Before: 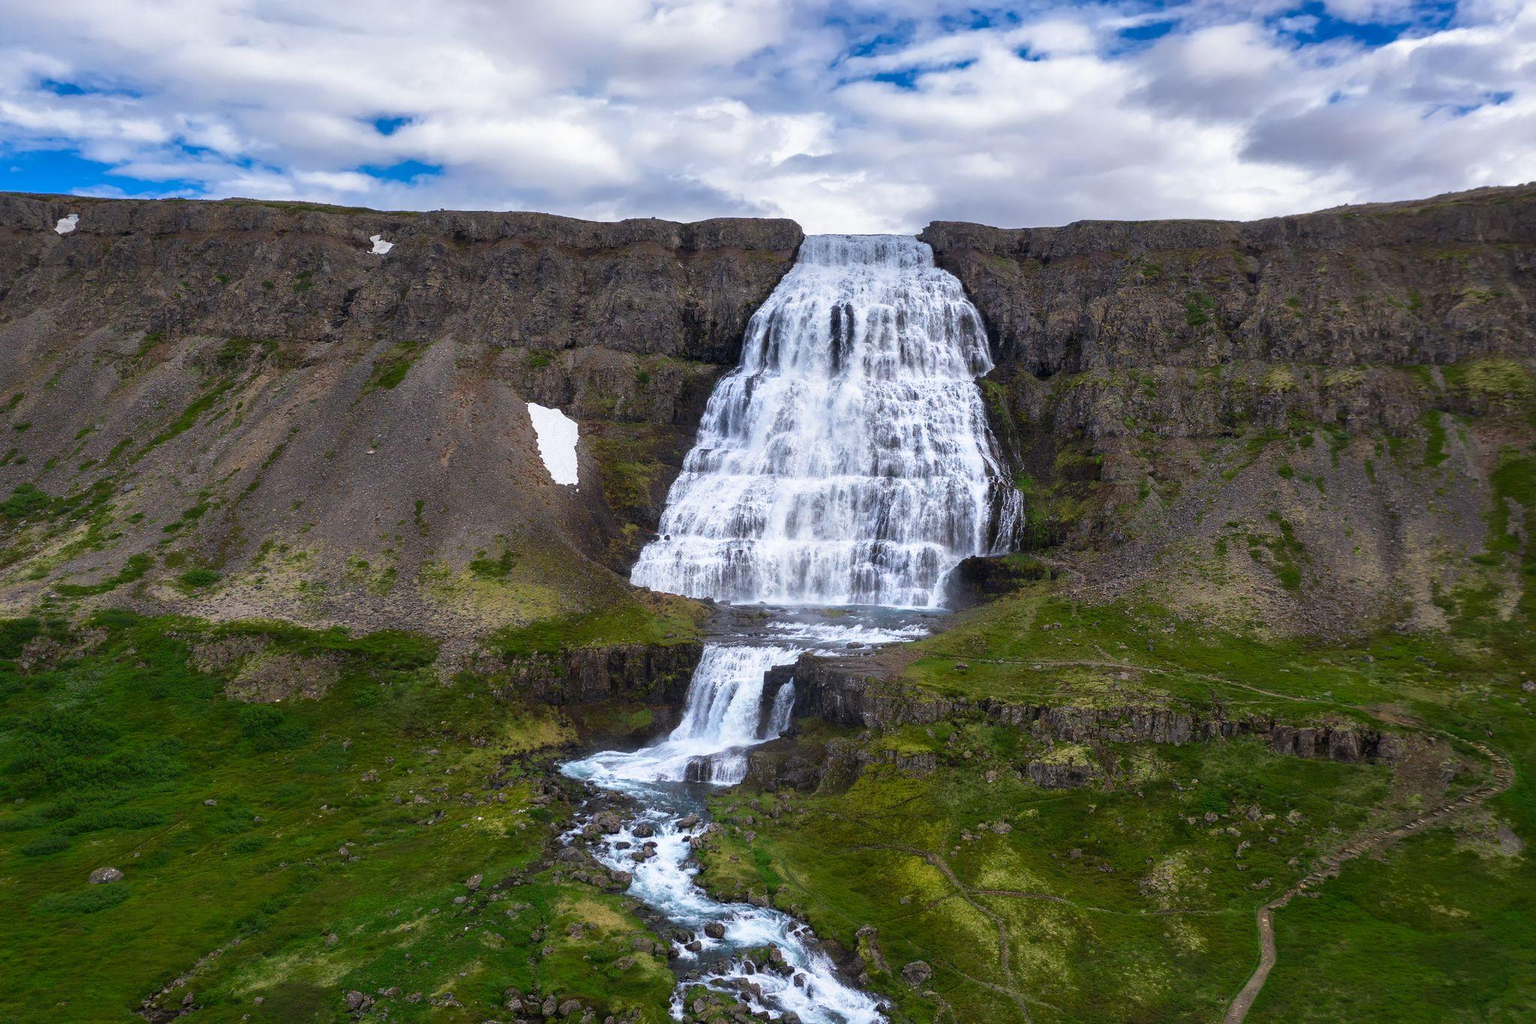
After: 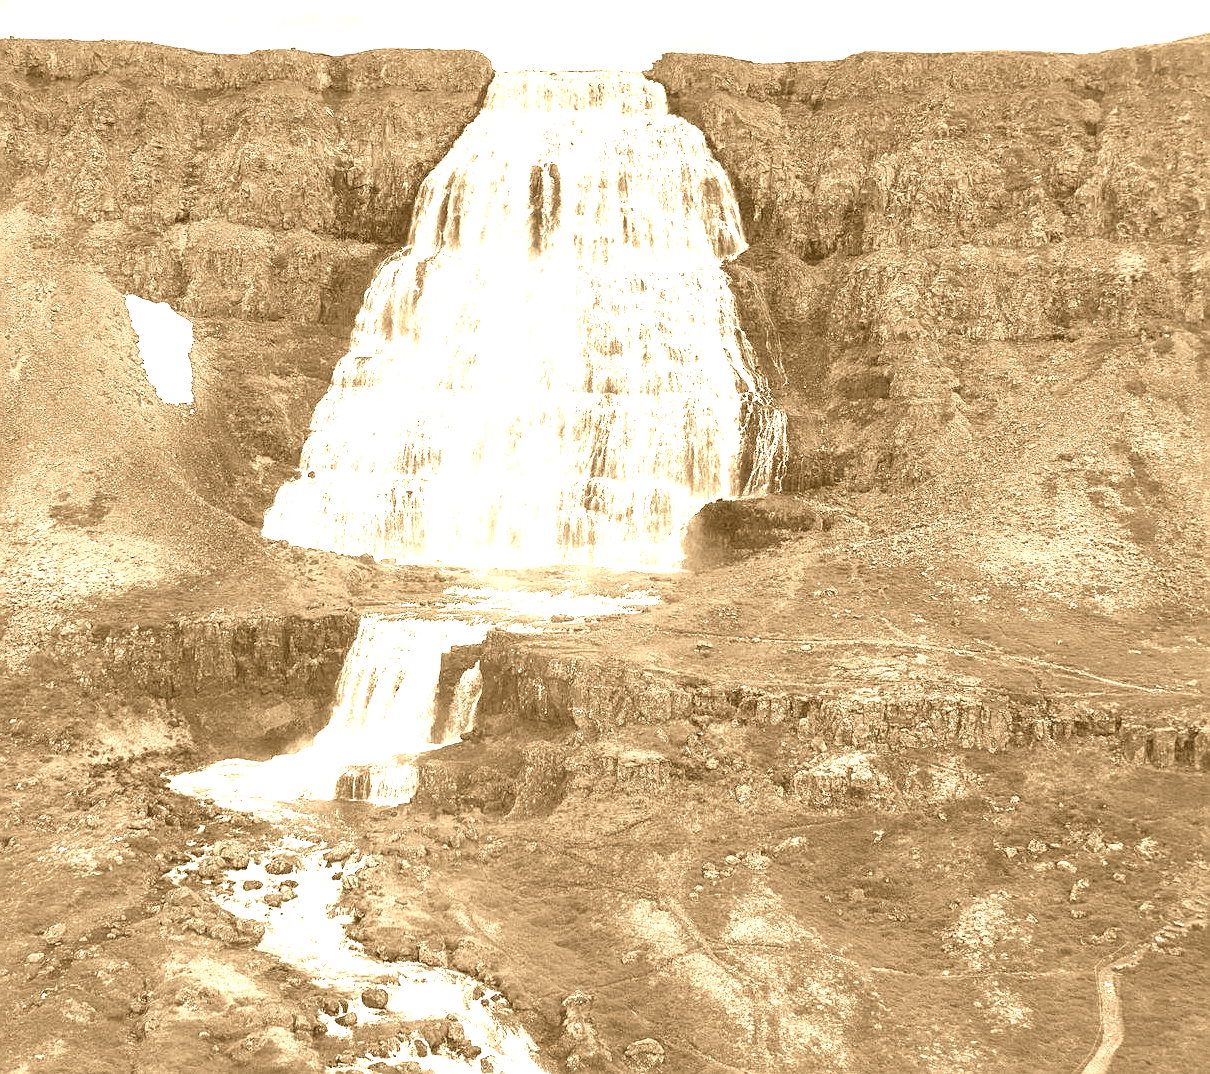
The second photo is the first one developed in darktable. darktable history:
crop and rotate: left 28.256%, top 17.734%, right 12.656%, bottom 3.573%
exposure: exposure 1.16 EV, compensate exposure bias true, compensate highlight preservation false
color correction: highlights a* -1.43, highlights b* 10.12, shadows a* 0.395, shadows b* 19.35
colorize: hue 28.8°, source mix 100%
sharpen: on, module defaults
